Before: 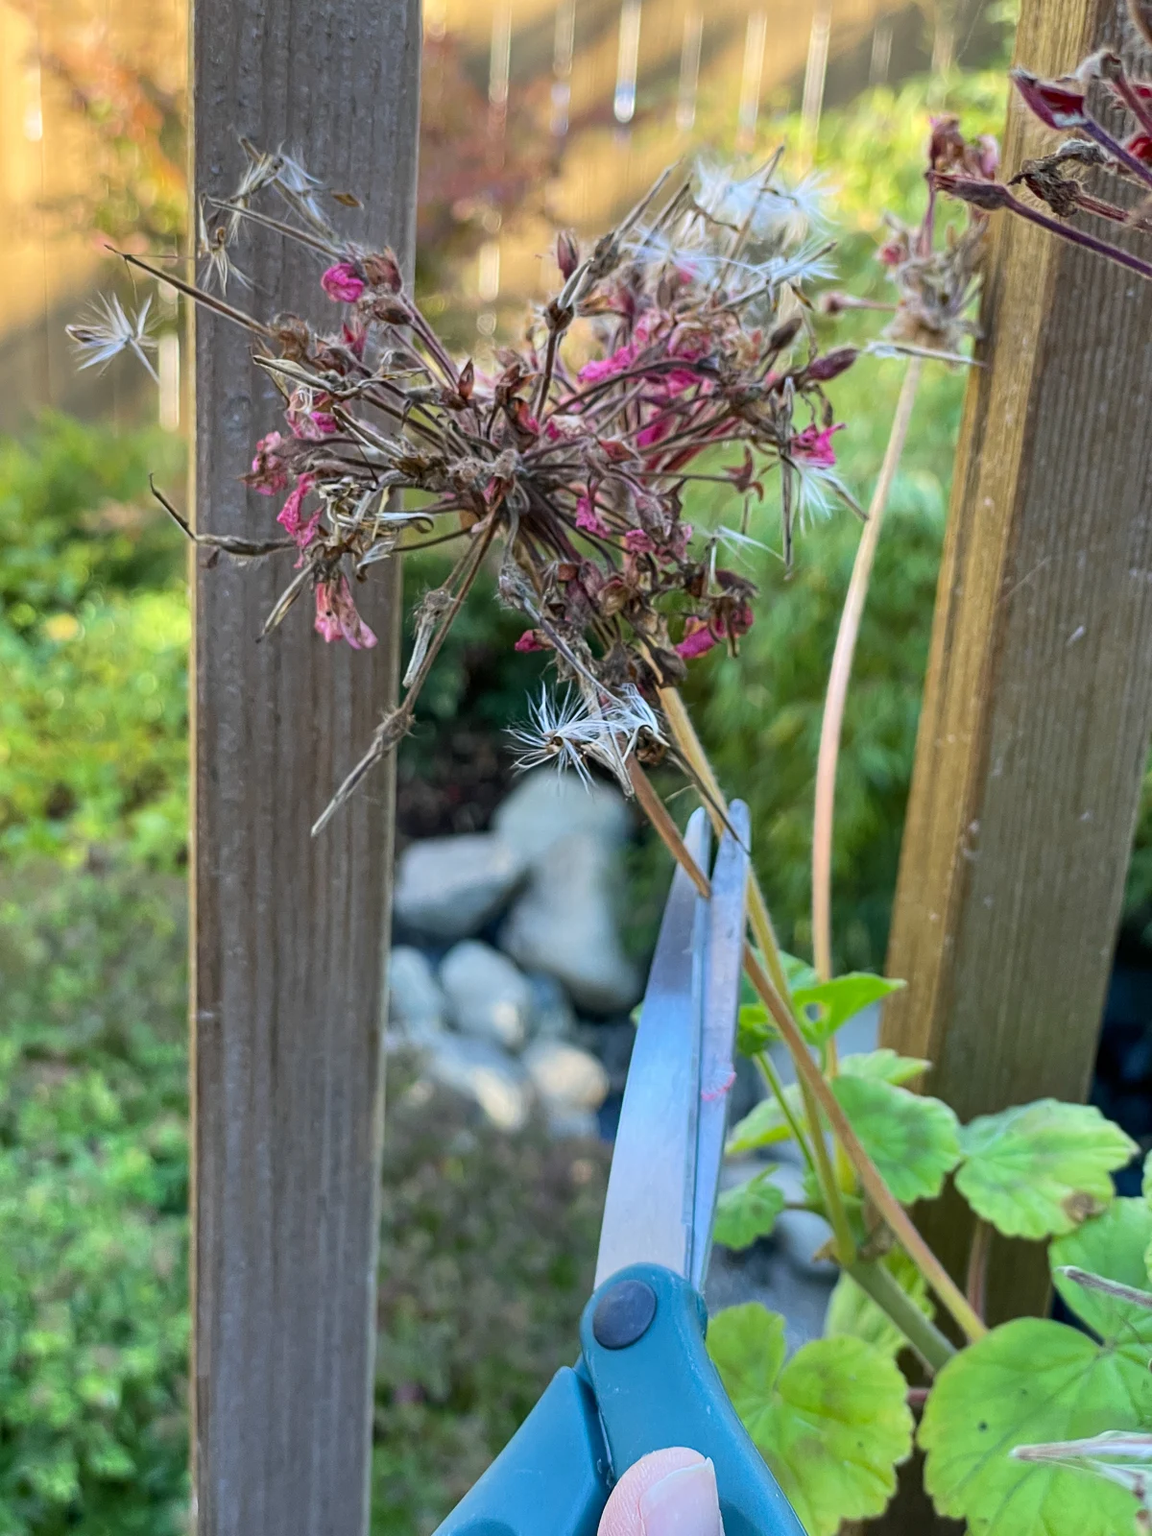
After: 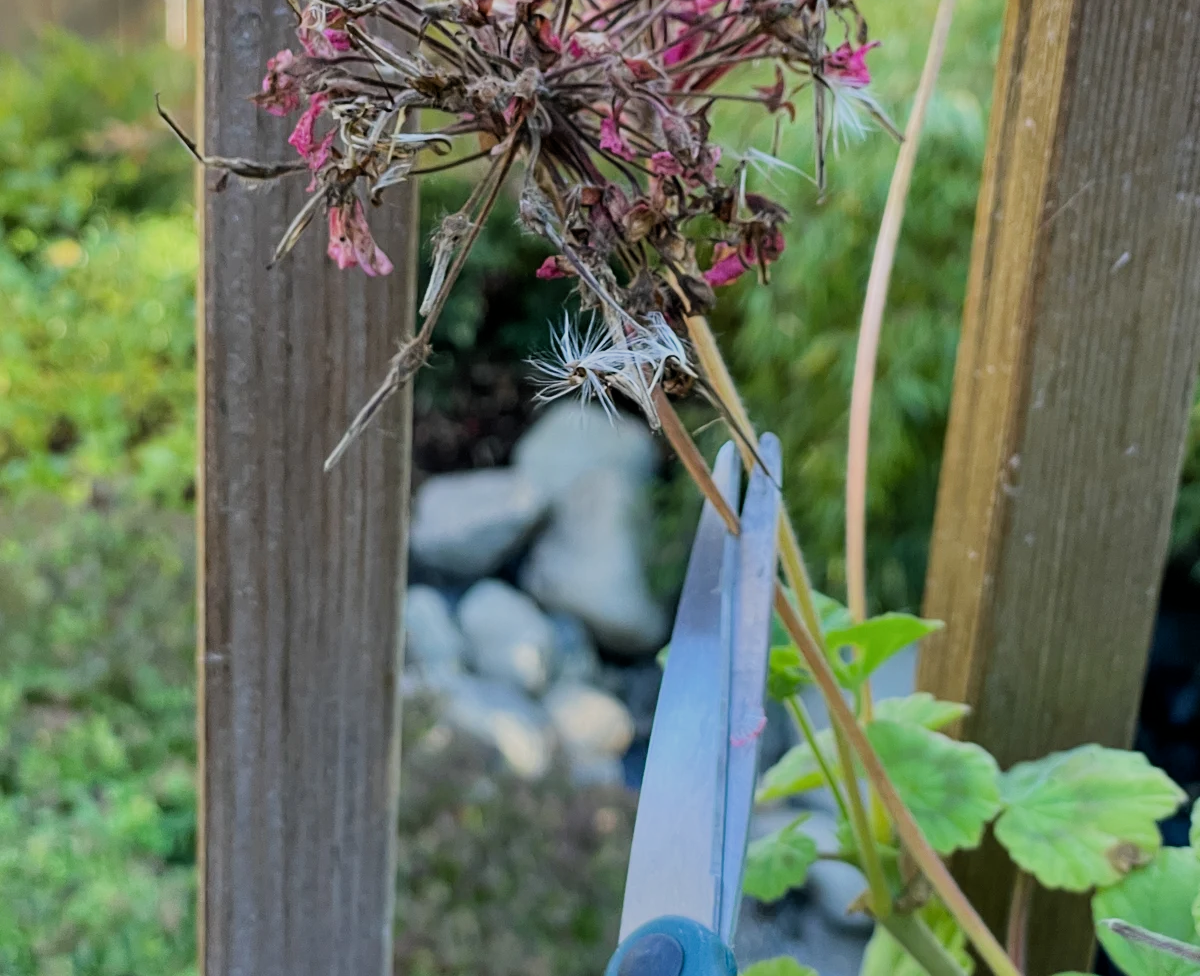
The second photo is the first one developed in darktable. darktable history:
crop and rotate: top 25.036%, bottom 13.954%
filmic rgb: black relative exposure -7.96 EV, white relative exposure 3.96 EV, threshold 5.99 EV, hardness 4.13, contrast 0.997, enable highlight reconstruction true
